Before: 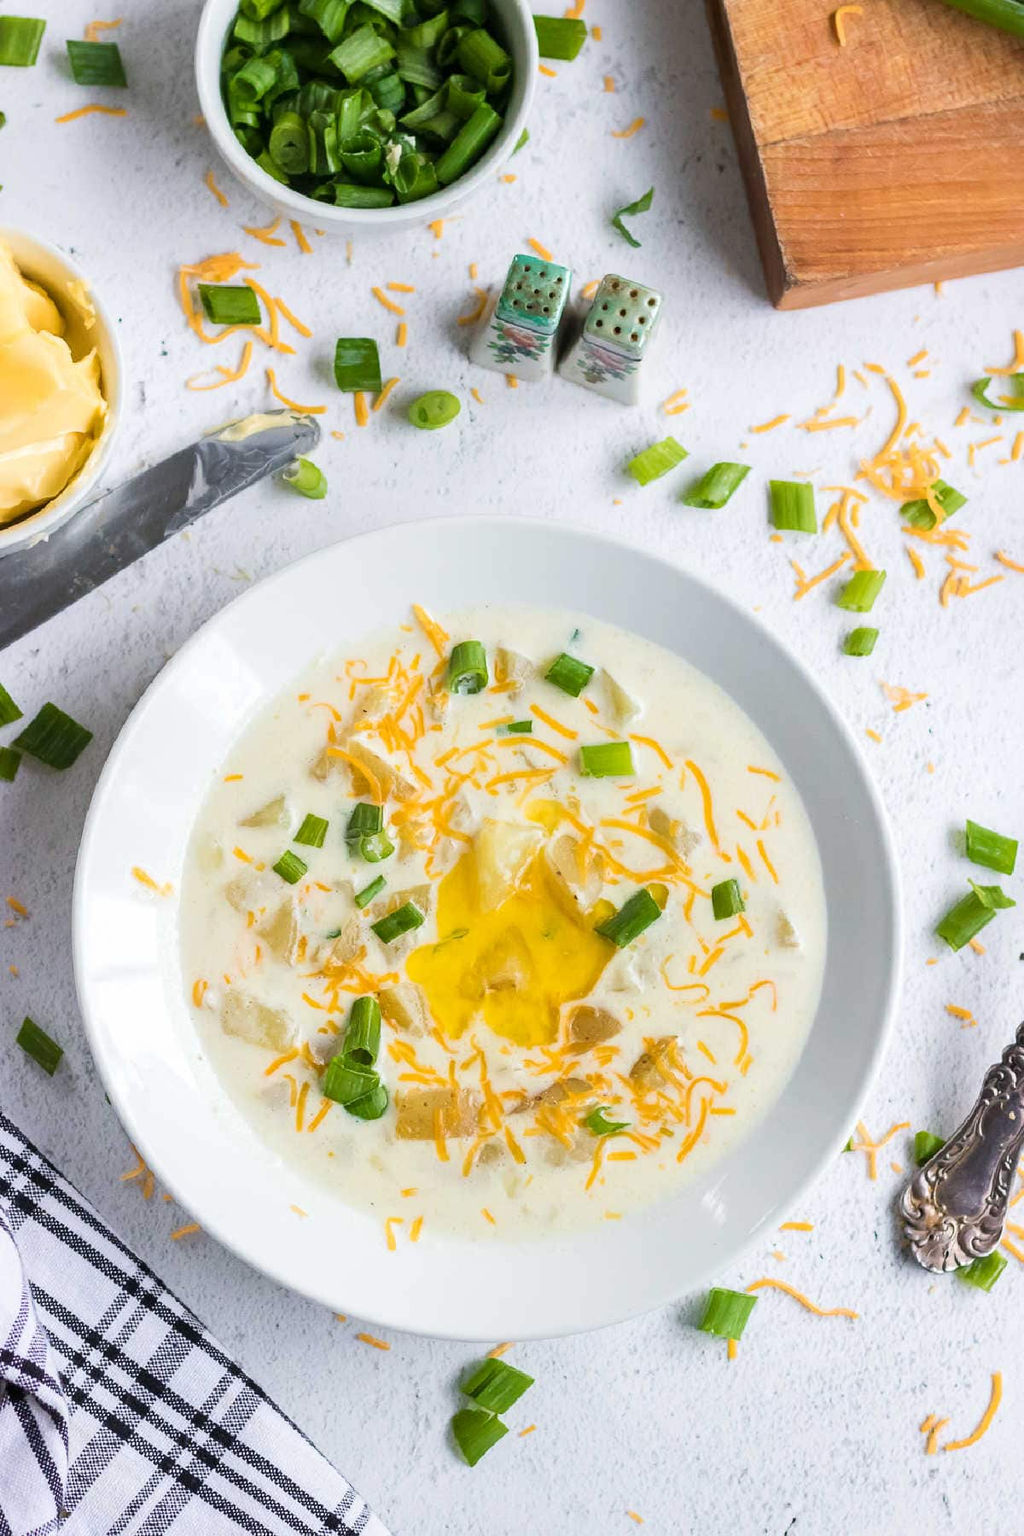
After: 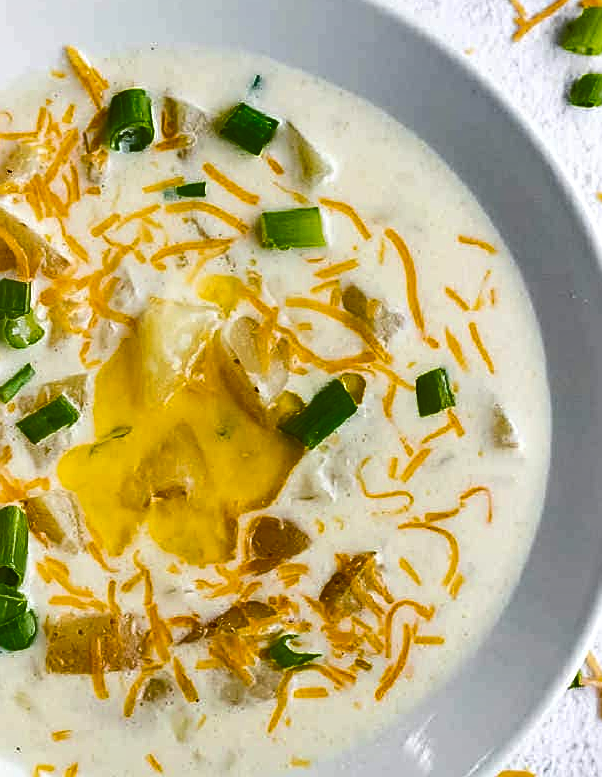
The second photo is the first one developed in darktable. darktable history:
shadows and highlights: radius 168.38, shadows 27.6, white point adjustment 3.25, highlights -68.41, soften with gaussian
color balance rgb: perceptual saturation grading › global saturation 20%, perceptual saturation grading › highlights -25.644%, perceptual saturation grading › shadows 49.592%
local contrast: mode bilateral grid, contrast 100, coarseness 100, detail 89%, midtone range 0.2
crop: left 34.884%, top 36.786%, right 14.891%, bottom 20.013%
sharpen: amount 0.49
